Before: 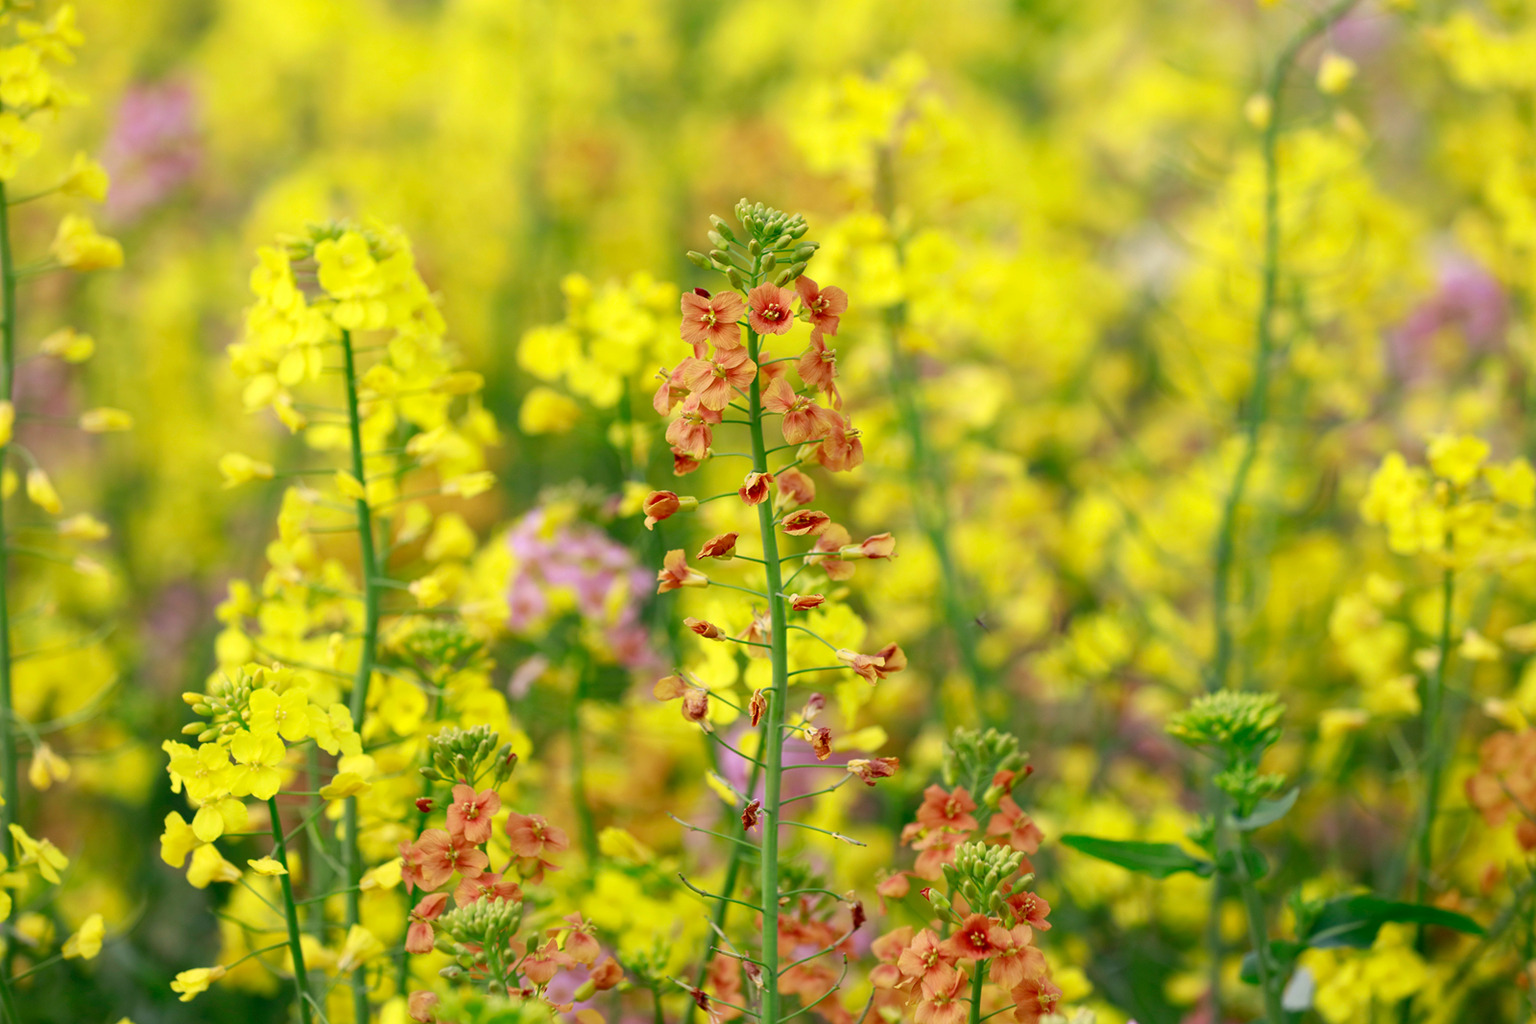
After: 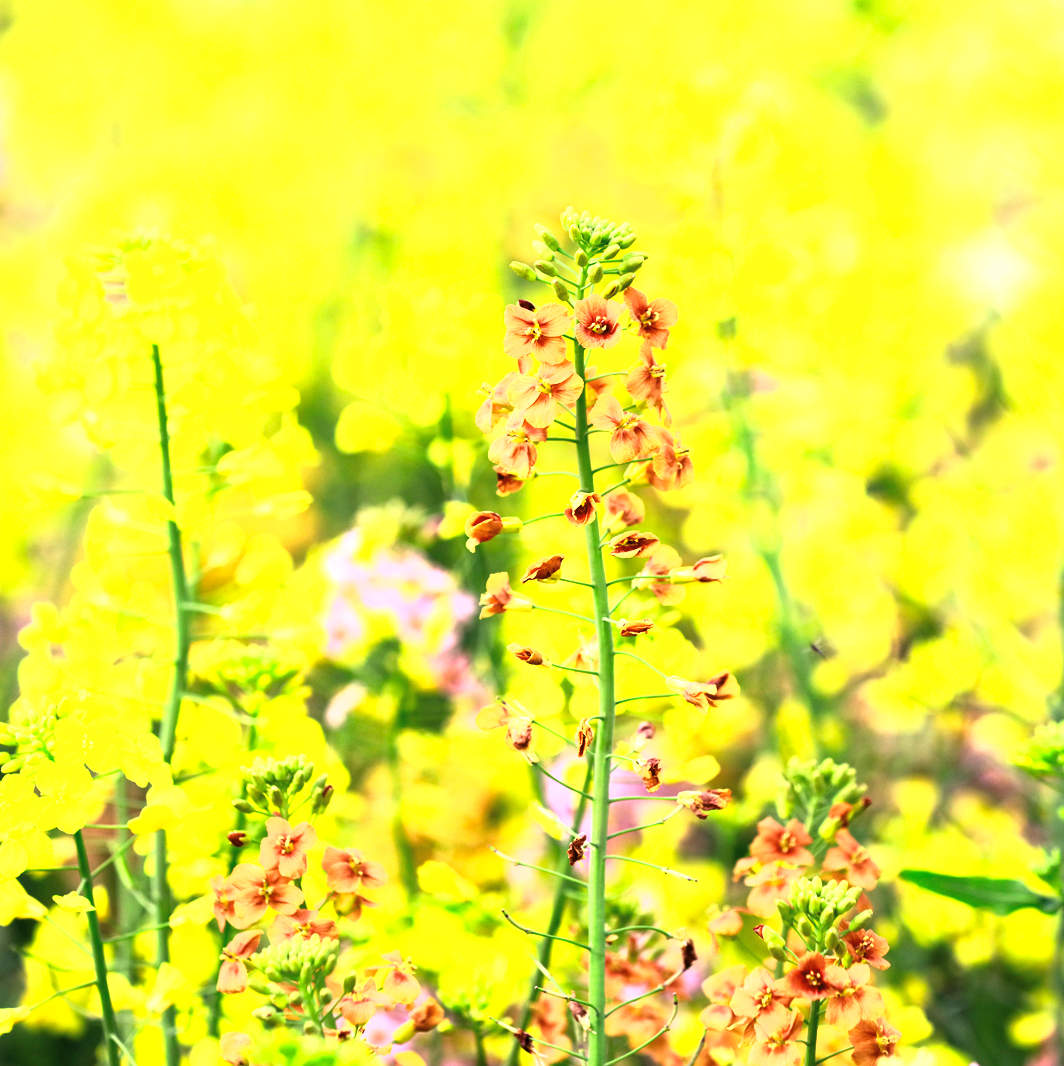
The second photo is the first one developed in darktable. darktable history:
exposure: black level correction 0, exposure 1.098 EV, compensate highlight preservation false
tone curve: curves: ch0 [(0, 0) (0.003, 0.001) (0.011, 0.002) (0.025, 0.002) (0.044, 0.006) (0.069, 0.01) (0.1, 0.017) (0.136, 0.023) (0.177, 0.038) (0.224, 0.066) (0.277, 0.118) (0.335, 0.185) (0.399, 0.264) (0.468, 0.365) (0.543, 0.475) (0.623, 0.606) (0.709, 0.759) (0.801, 0.923) (0.898, 0.999) (1, 1)], color space Lab, linked channels, preserve colors none
crop and rotate: left 12.843%, right 20.617%
